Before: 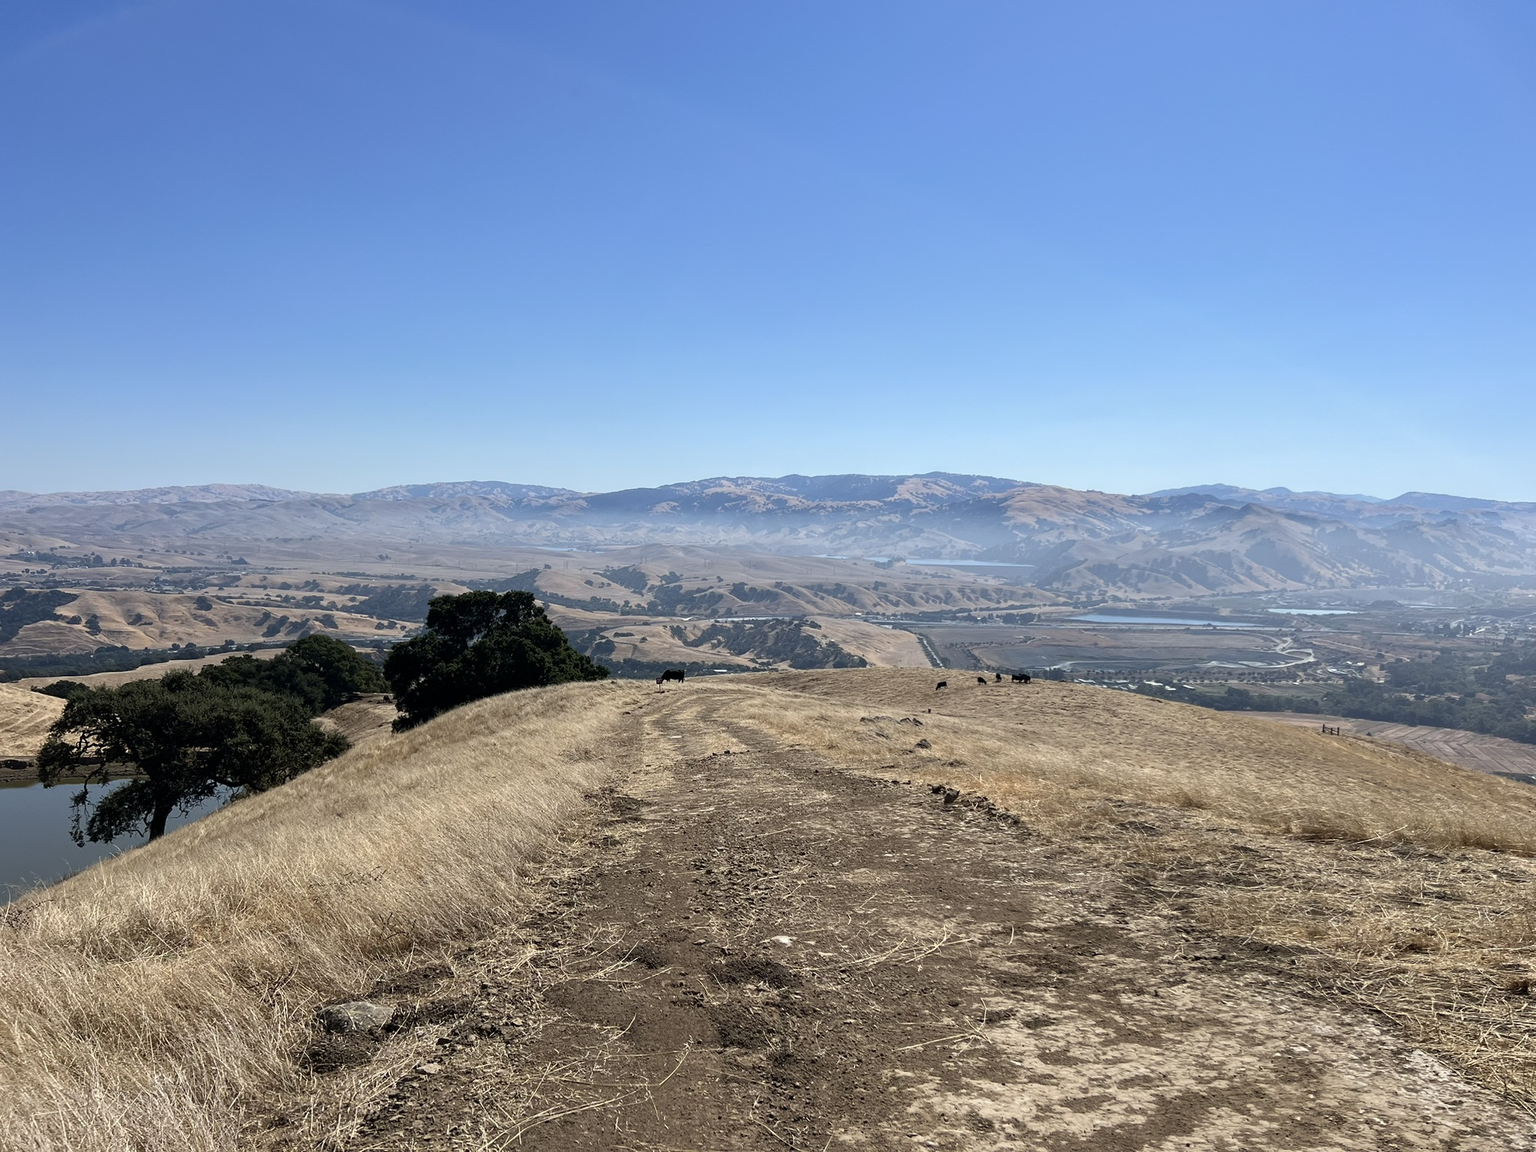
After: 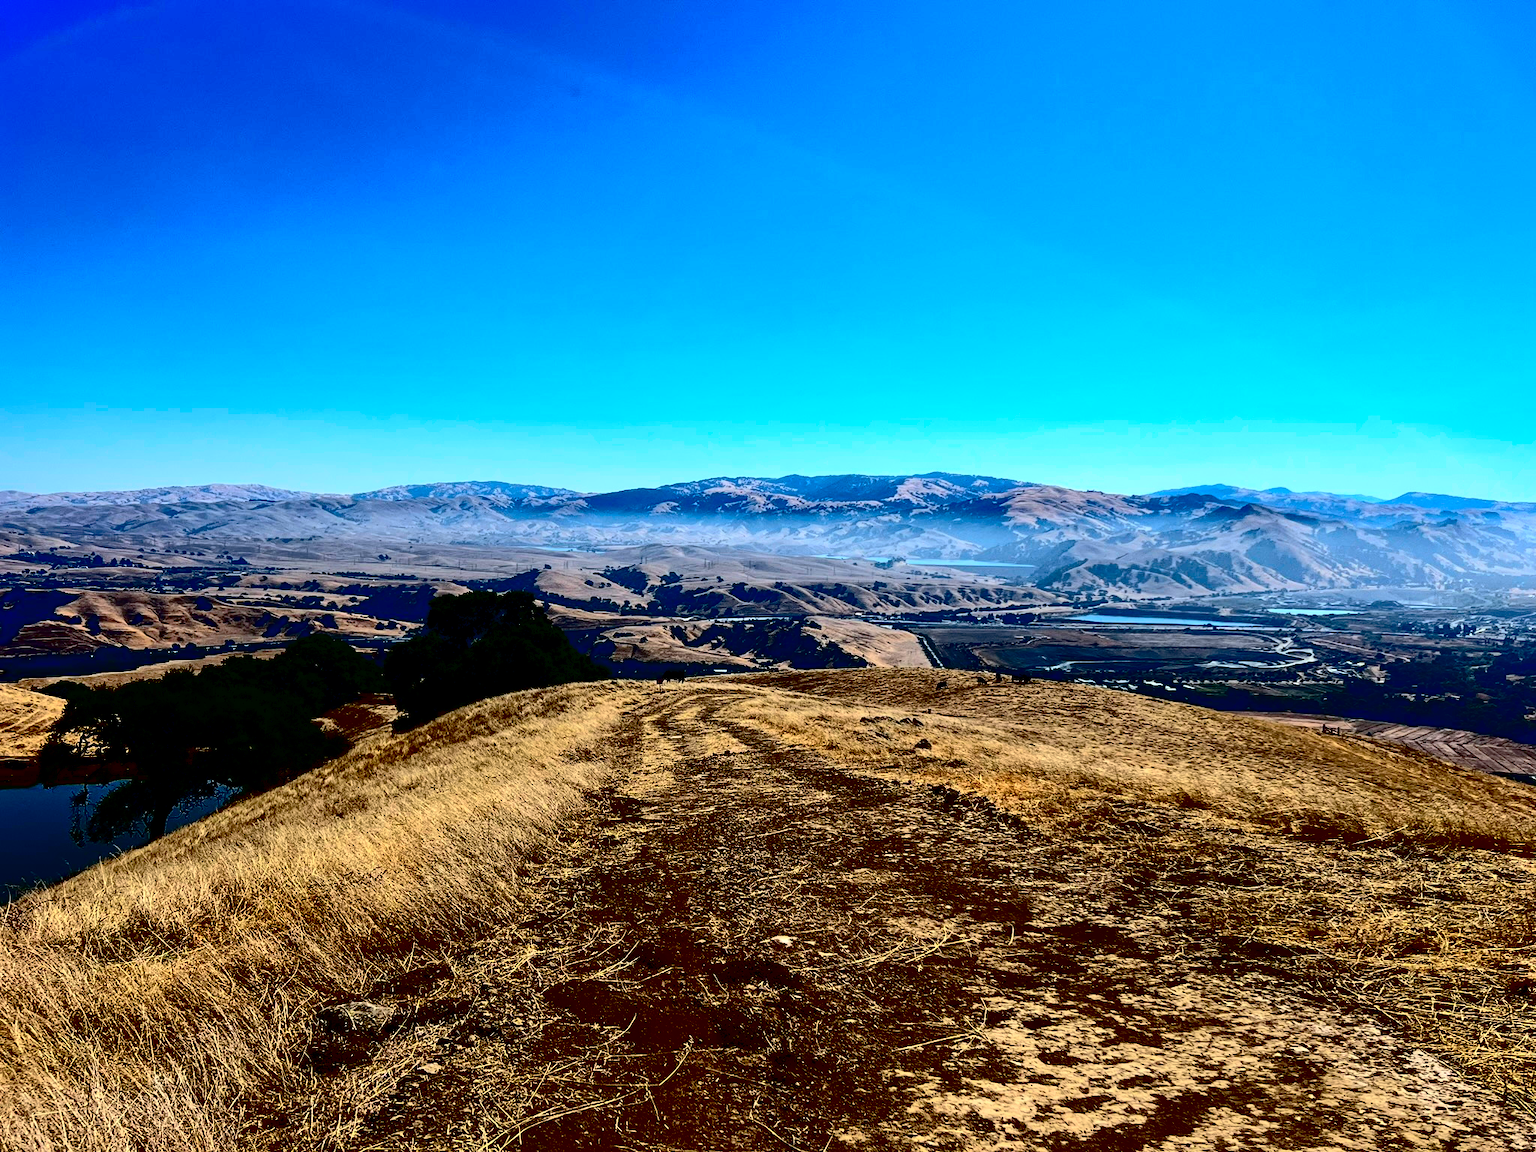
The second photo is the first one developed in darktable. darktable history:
base curve: preserve colors none
contrast brightness saturation: contrast 0.782, brightness -0.985, saturation 0.987
shadows and highlights: on, module defaults
